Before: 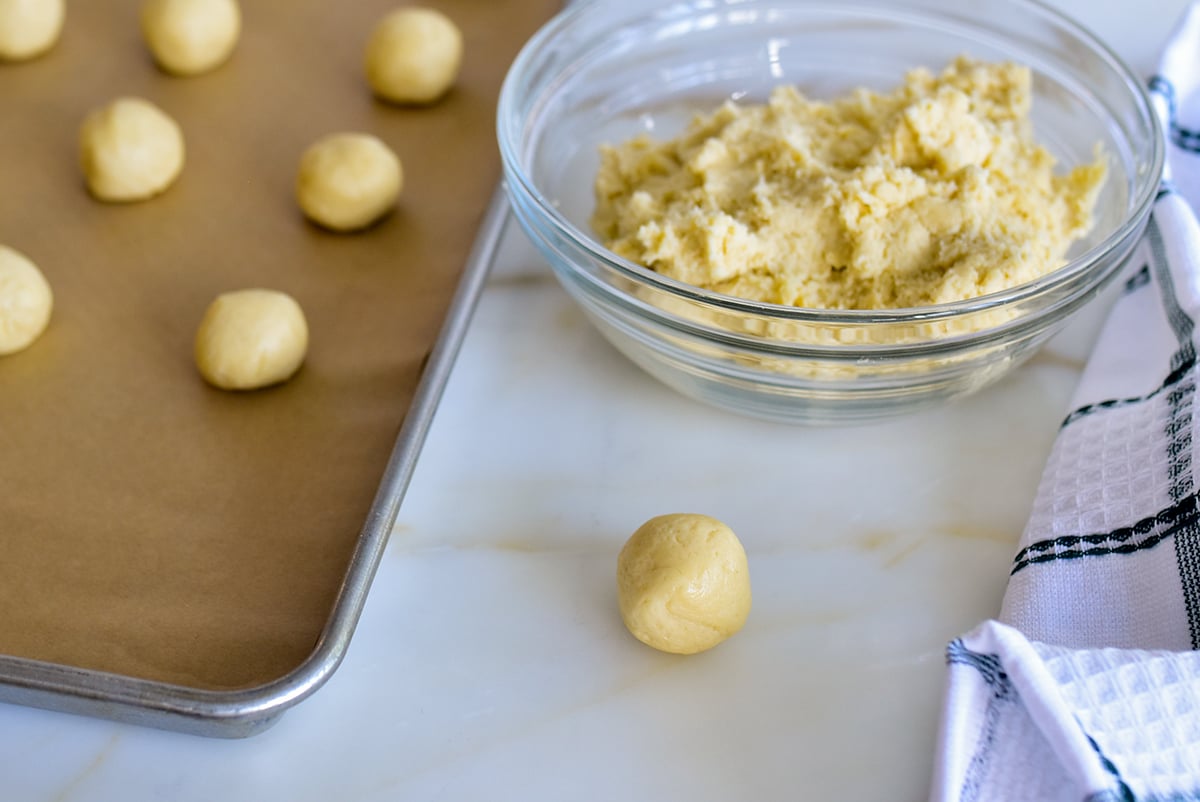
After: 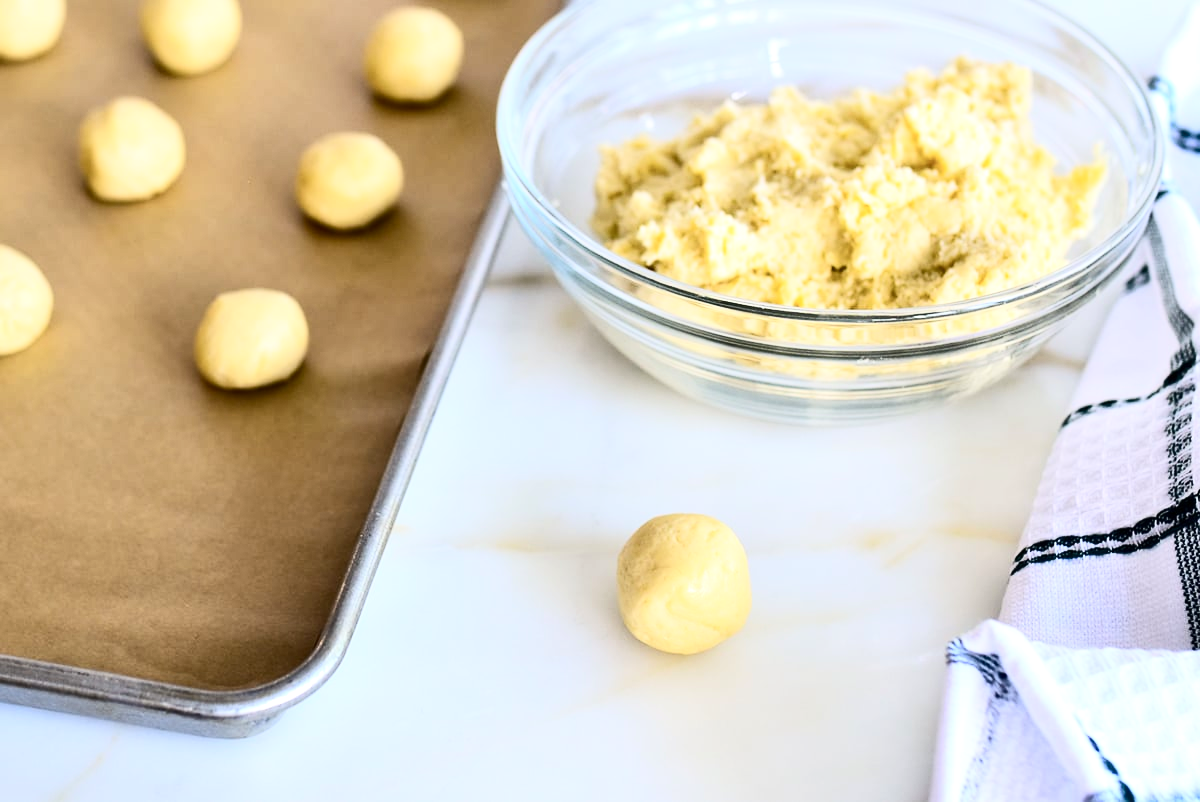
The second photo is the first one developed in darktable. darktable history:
exposure: exposure 0.376 EV, compensate highlight preservation false
contrast brightness saturation: contrast 0.377, brightness 0.113
